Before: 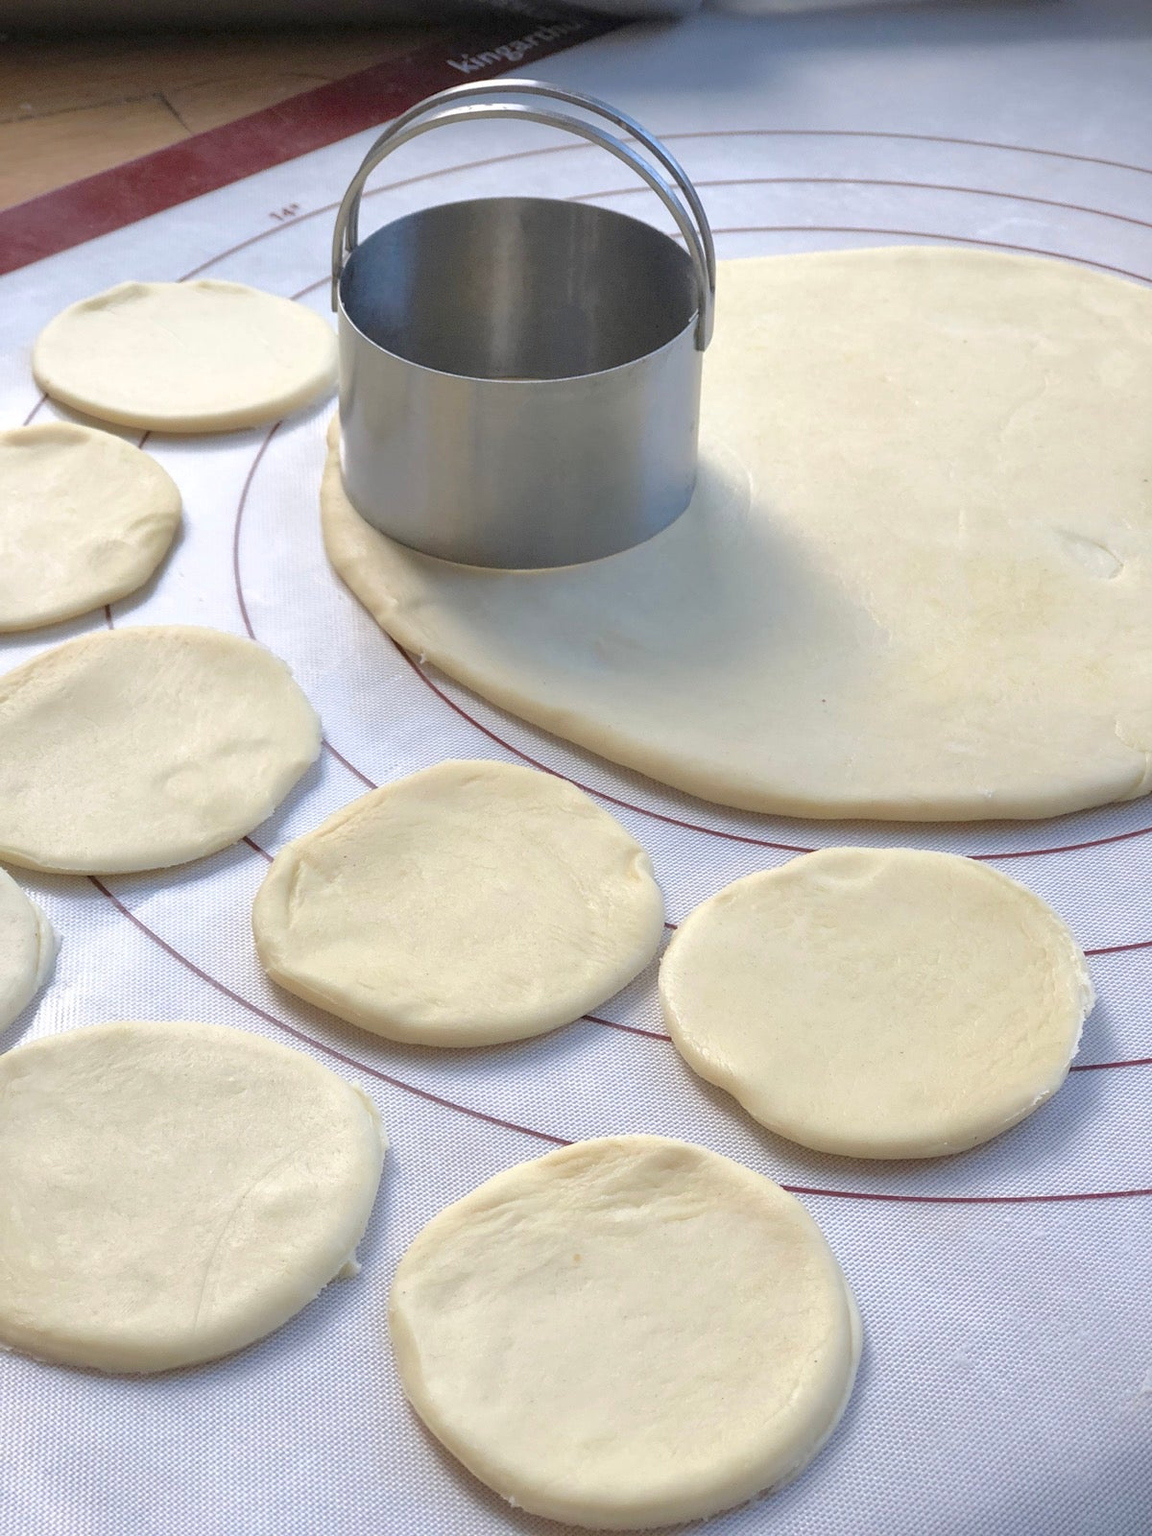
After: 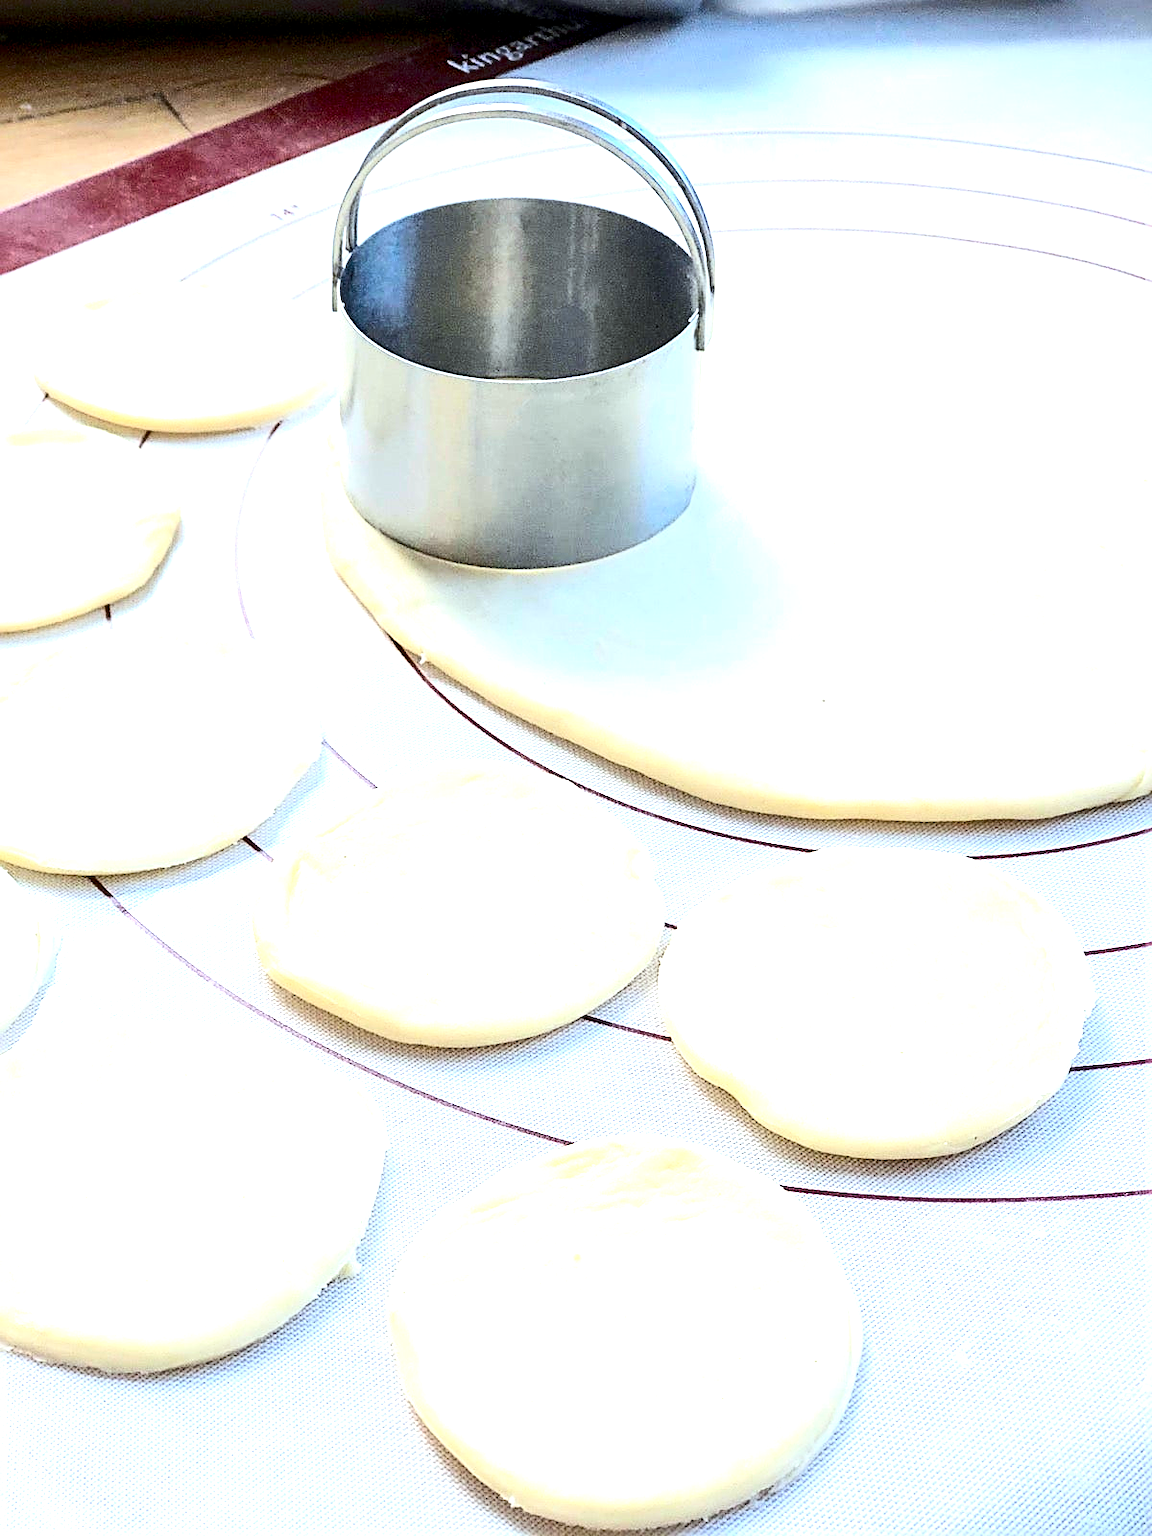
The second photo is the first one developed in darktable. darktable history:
exposure: black level correction 0.011, exposure 1.088 EV, compensate highlight preservation false
contrast brightness saturation: contrast 0.282
color calibration: illuminant as shot in camera, x 0.36, y 0.362, temperature 4589.26 K
sharpen: radius 2.685, amount 0.657
color balance rgb: shadows lift › luminance 0.894%, shadows lift › chroma 0.395%, shadows lift › hue 18°, perceptual saturation grading › global saturation 17.874%, perceptual brilliance grading › highlights 13.718%, perceptual brilliance grading › mid-tones 7.892%, perceptual brilliance grading › shadows -16.734%
